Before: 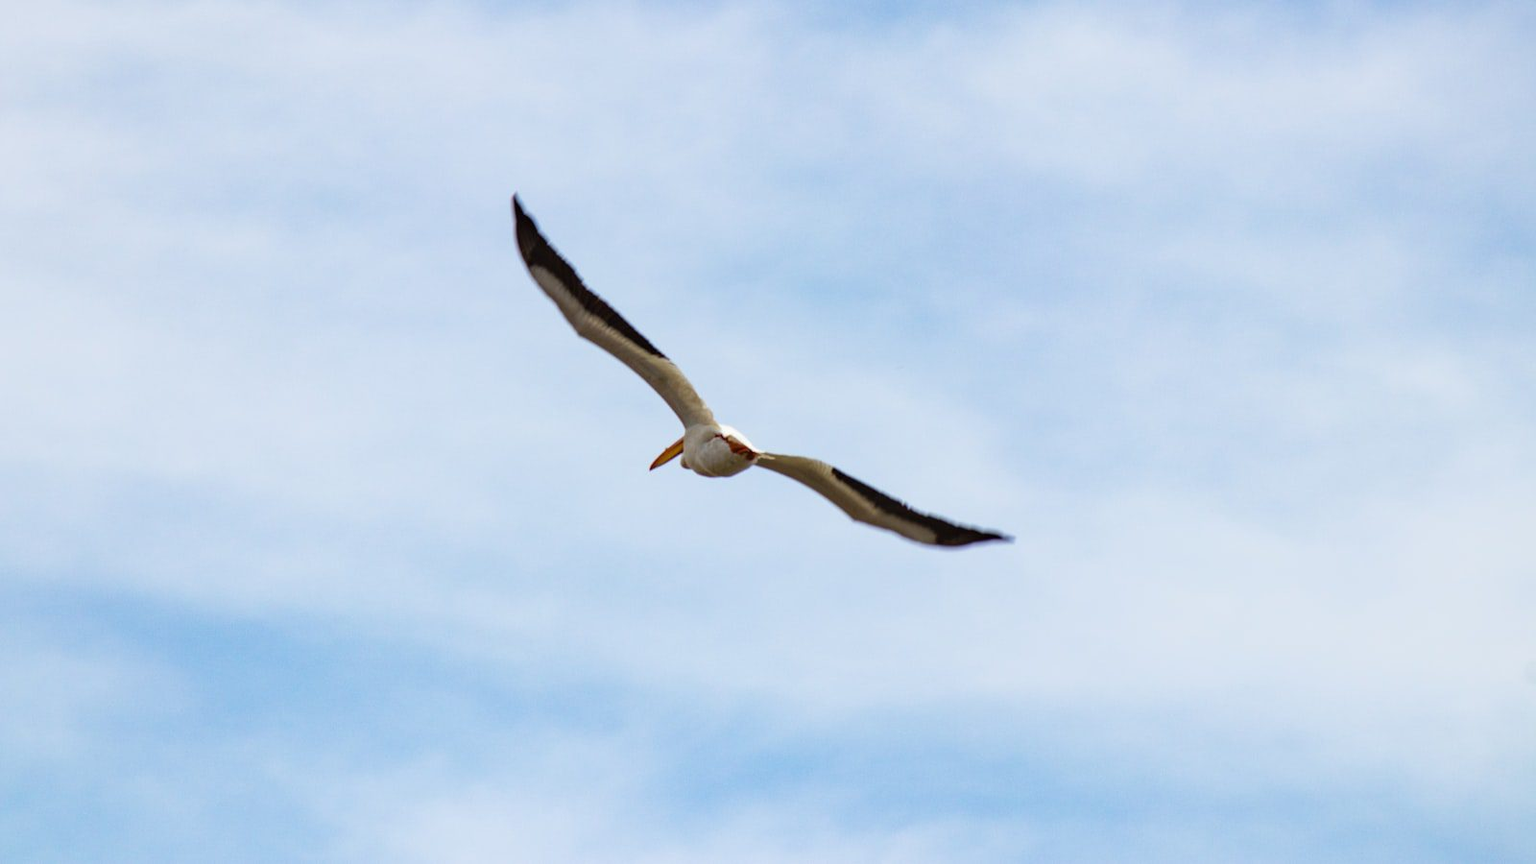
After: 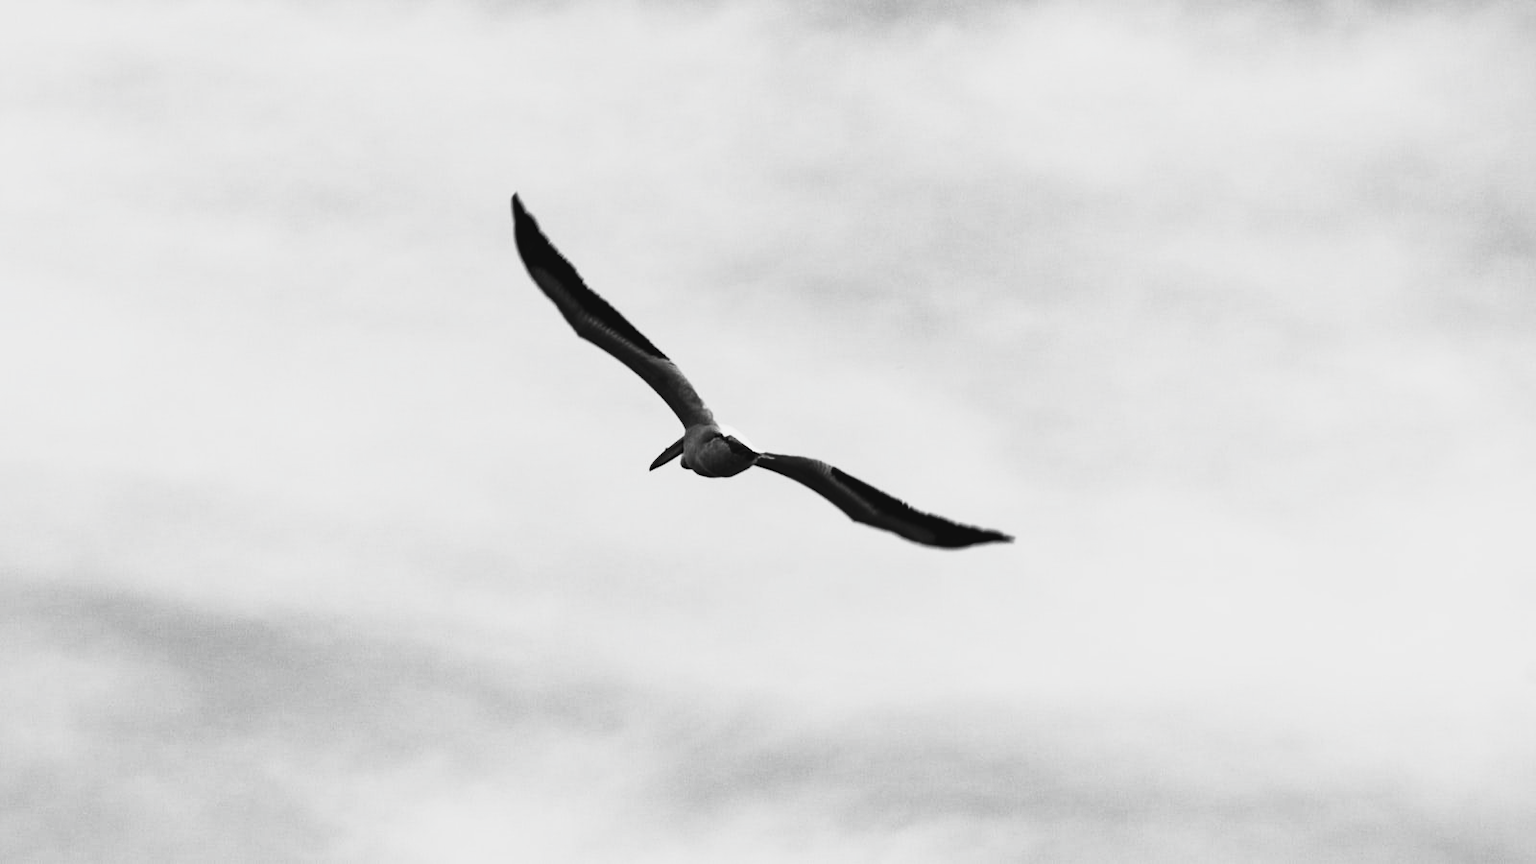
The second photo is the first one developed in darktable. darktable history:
base curve: curves: ch0 [(0, 0.036) (0.007, 0.037) (0.604, 0.887) (1, 1)], preserve colors none
contrast brightness saturation: contrast -0.033, brightness -0.594, saturation -0.982
